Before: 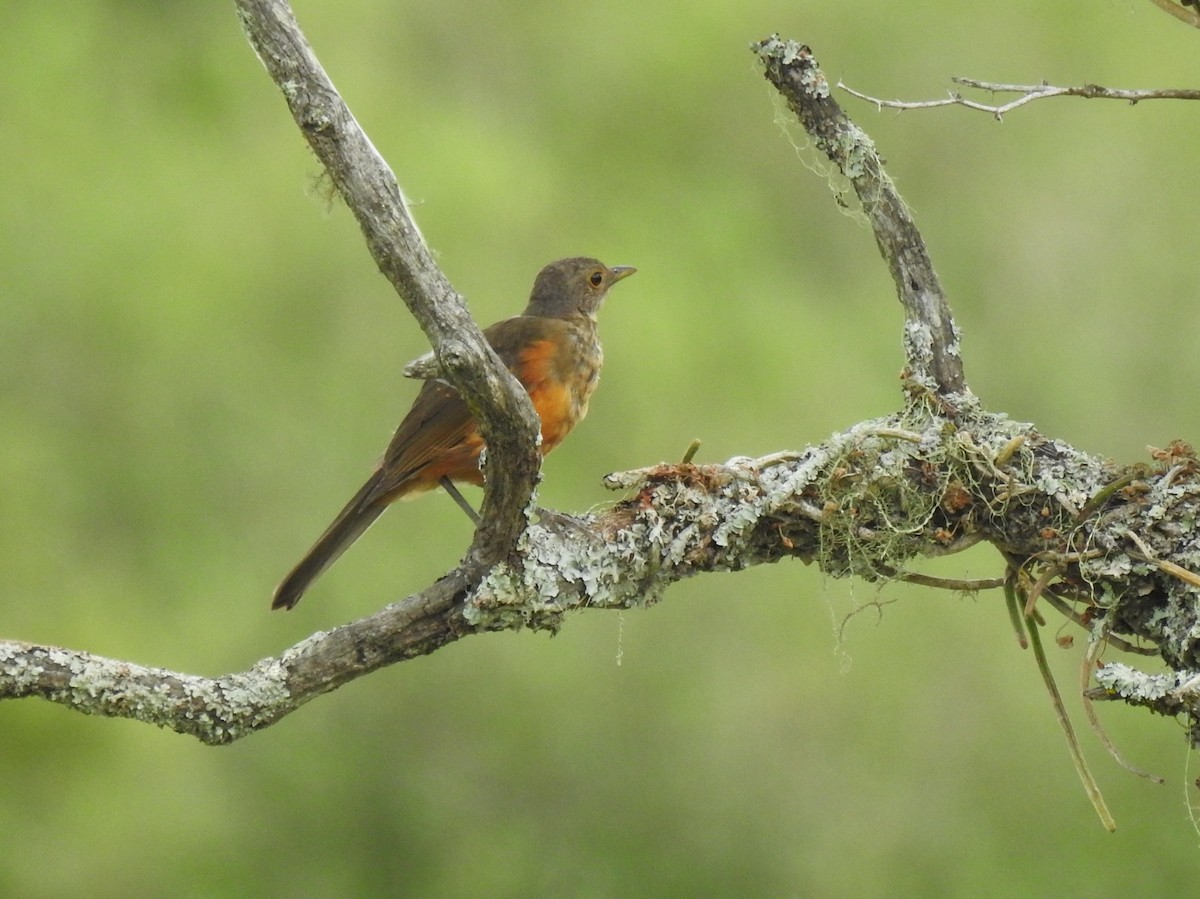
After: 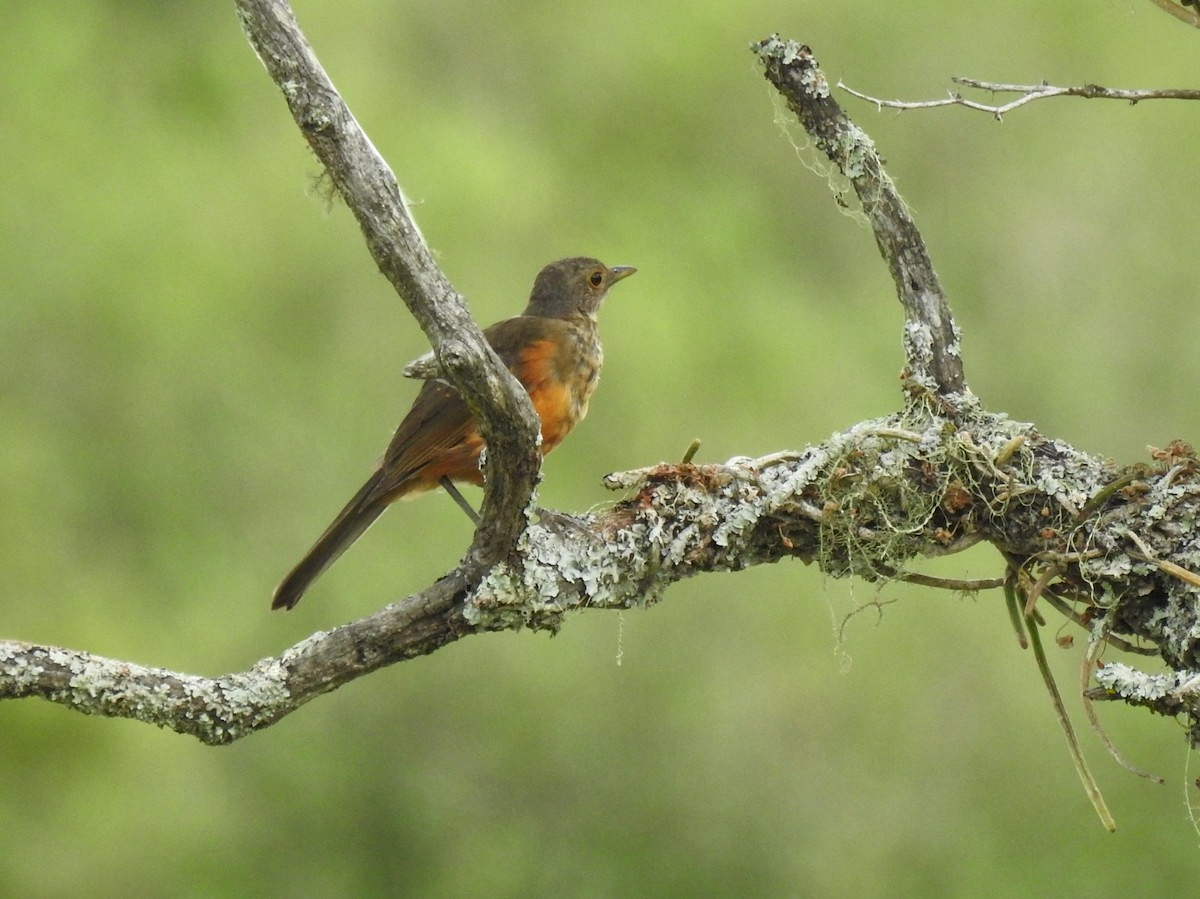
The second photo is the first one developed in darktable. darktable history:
local contrast: mode bilateral grid, contrast 19, coarseness 51, detail 130%, midtone range 0.2
